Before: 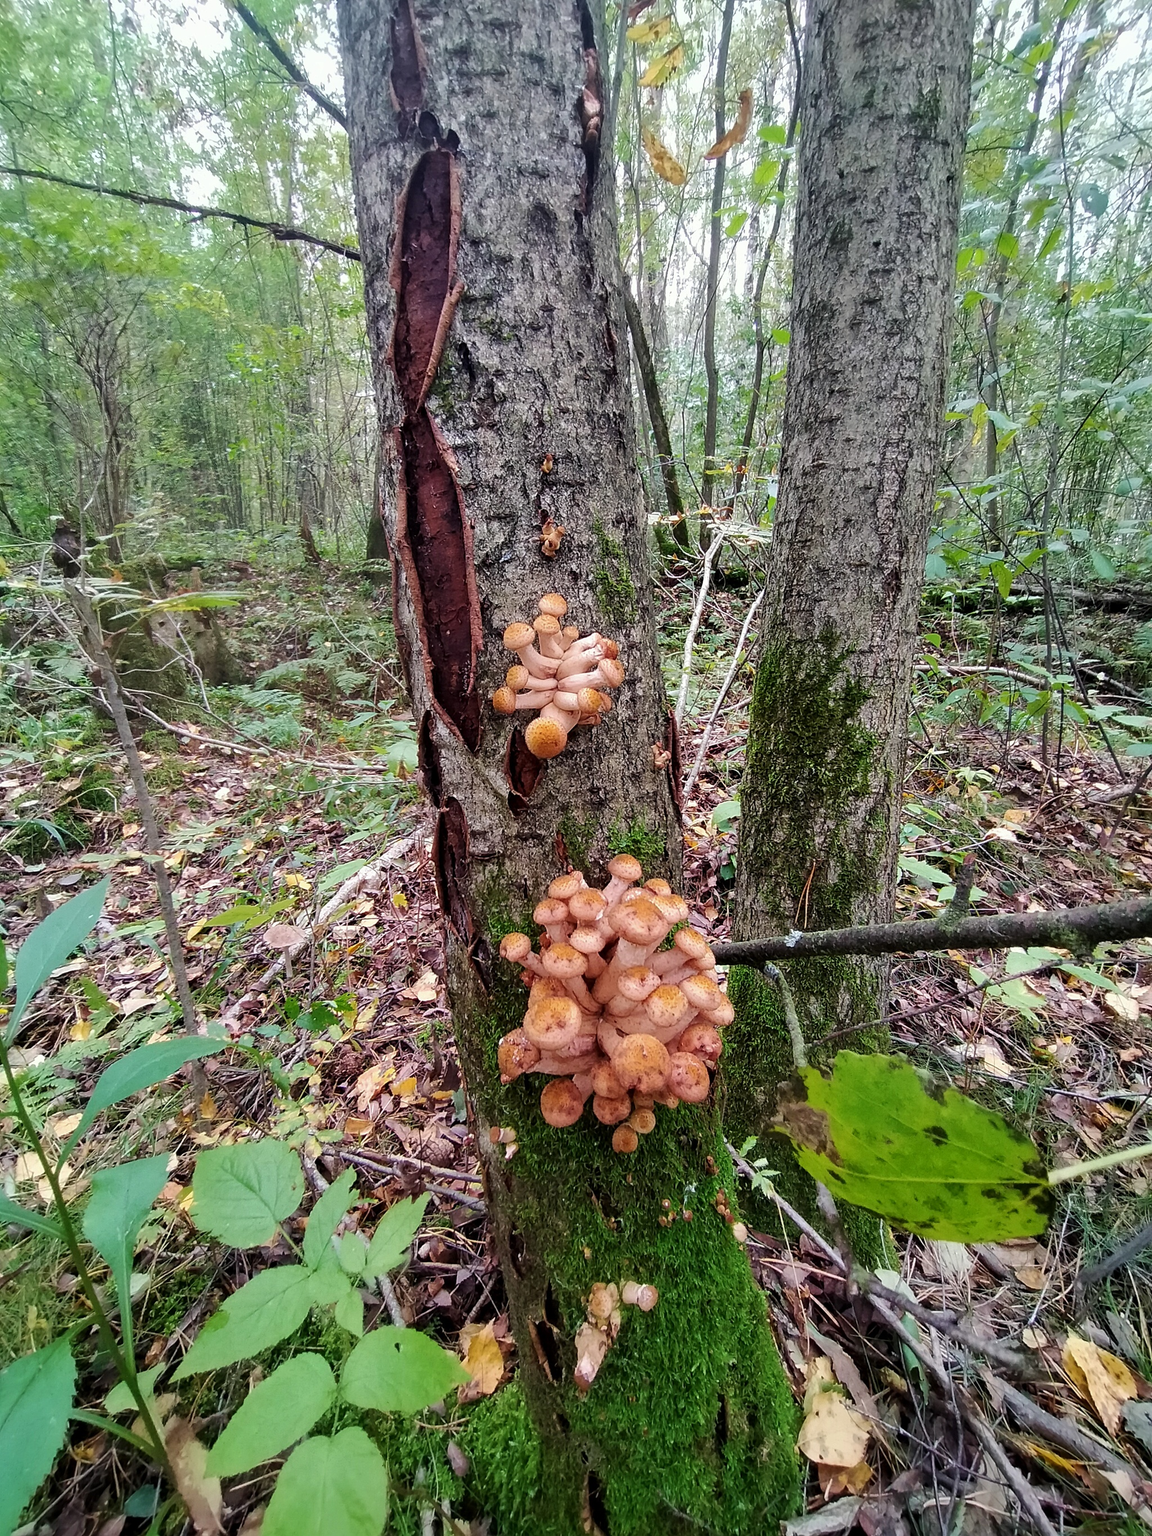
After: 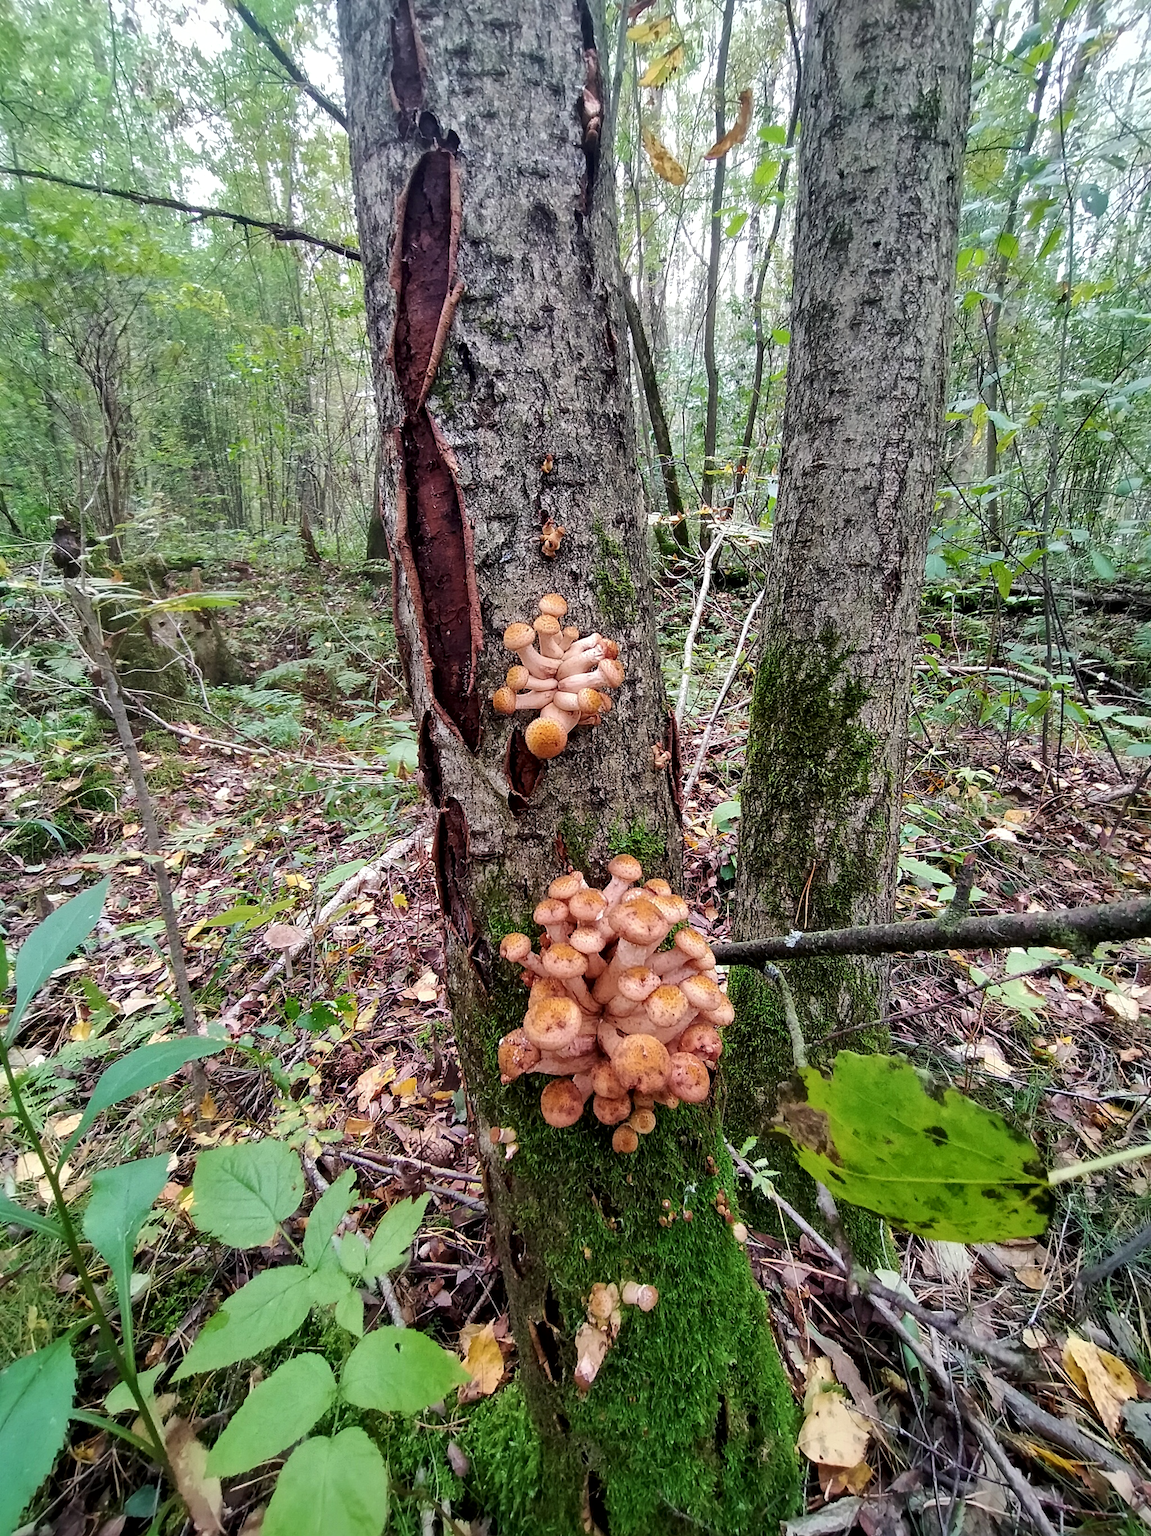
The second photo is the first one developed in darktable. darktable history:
local contrast: mode bilateral grid, contrast 25, coarseness 51, detail 122%, midtone range 0.2
